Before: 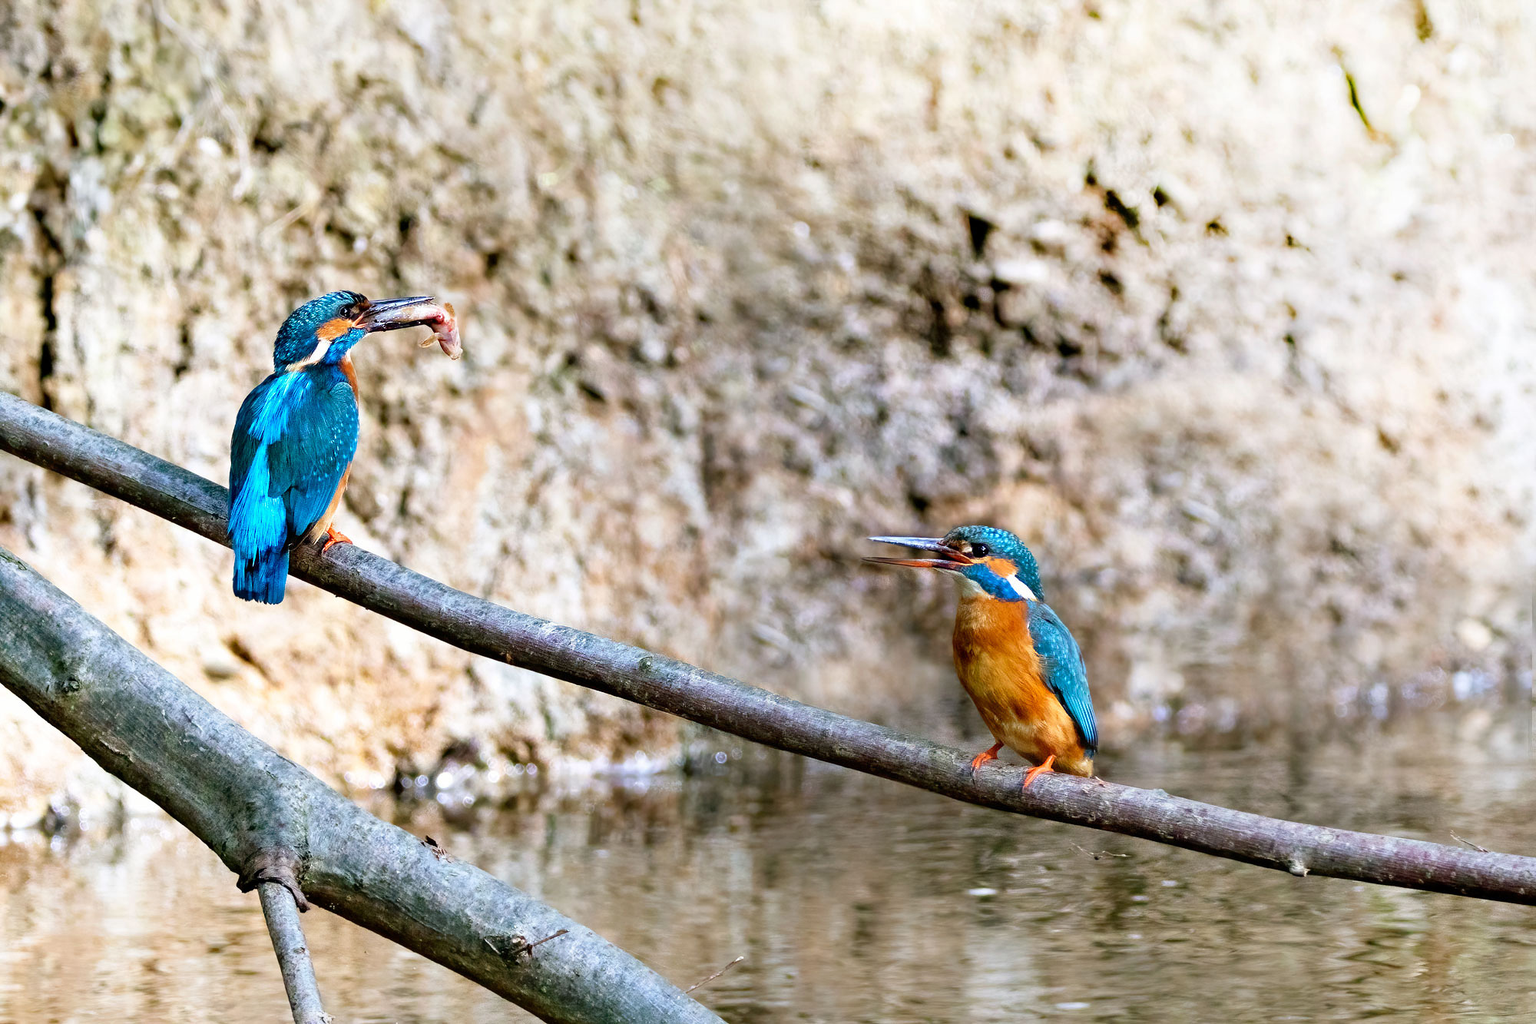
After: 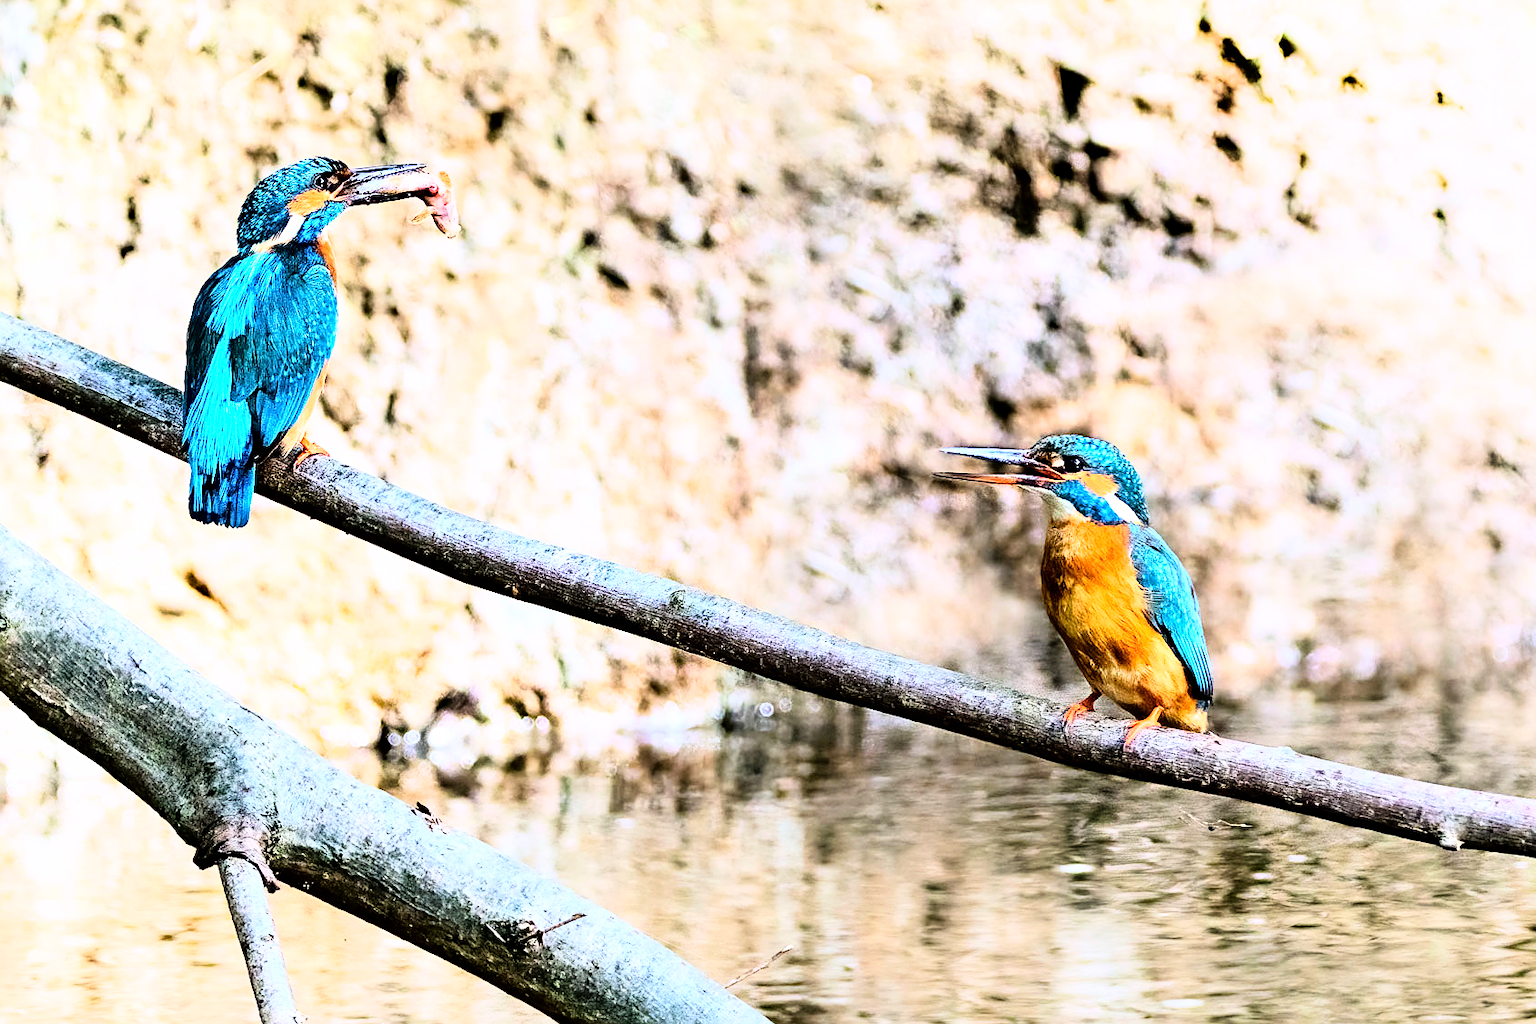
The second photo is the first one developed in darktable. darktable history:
white balance: red 1.004, blue 1.024
rgb curve: curves: ch0 [(0, 0) (0.21, 0.15) (0.24, 0.21) (0.5, 0.75) (0.75, 0.96) (0.89, 0.99) (1, 1)]; ch1 [(0, 0.02) (0.21, 0.13) (0.25, 0.2) (0.5, 0.67) (0.75, 0.9) (0.89, 0.97) (1, 1)]; ch2 [(0, 0.02) (0.21, 0.13) (0.25, 0.2) (0.5, 0.67) (0.75, 0.9) (0.89, 0.97) (1, 1)], compensate middle gray true
crop and rotate: left 4.842%, top 15.51%, right 10.668%
exposure: black level correction 0.001, compensate highlight preservation false
tone equalizer: on, module defaults
sharpen: on, module defaults
